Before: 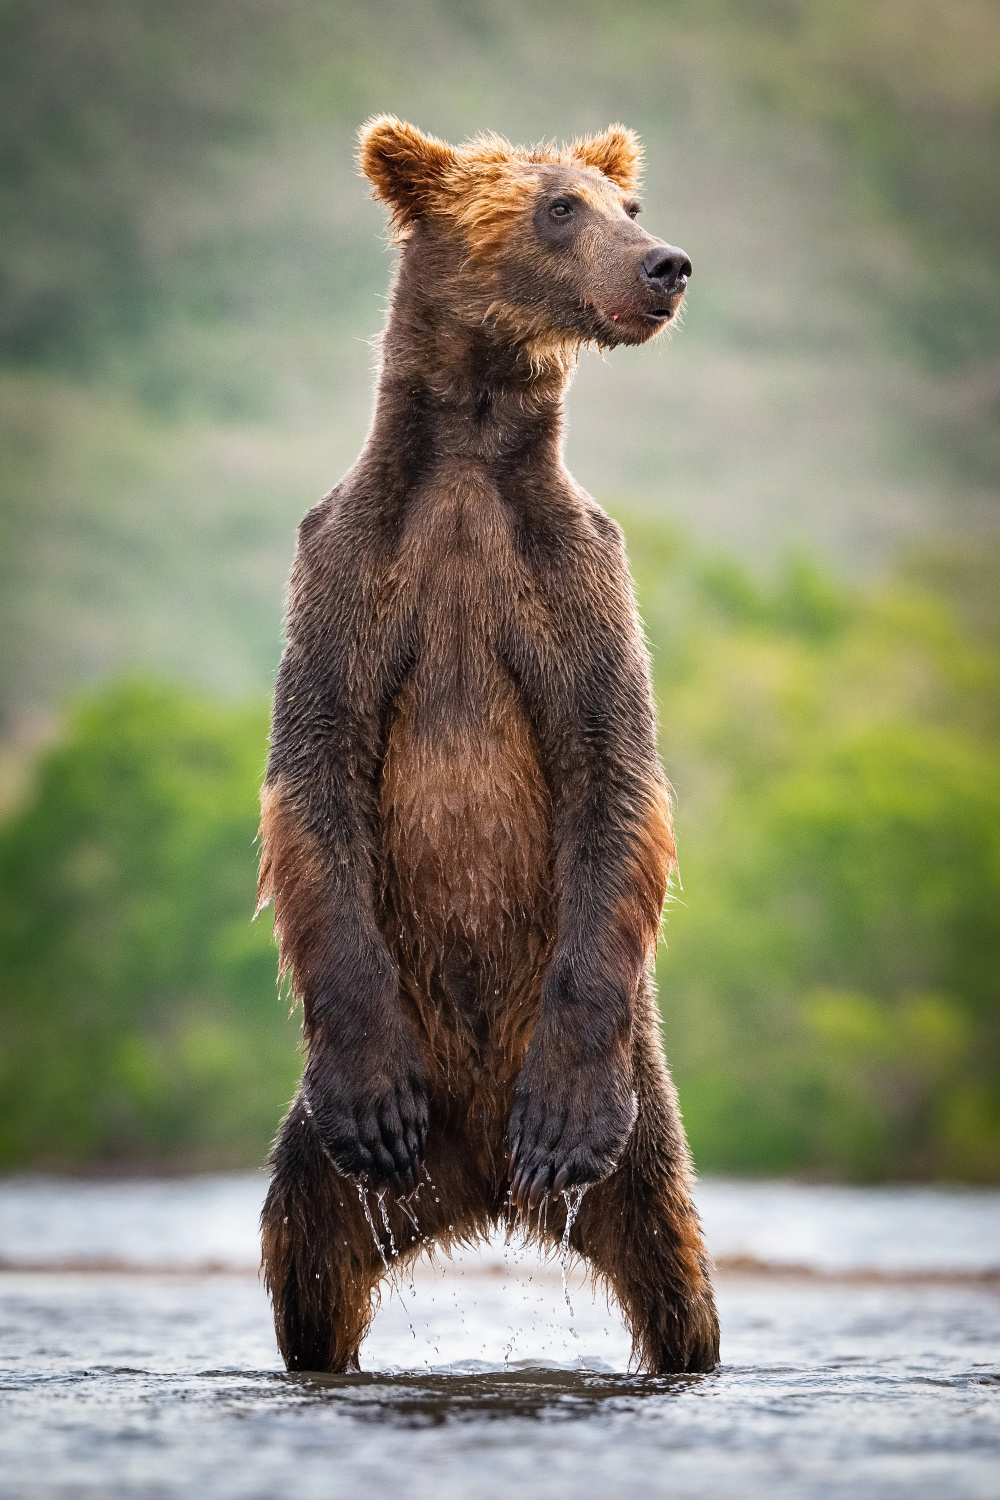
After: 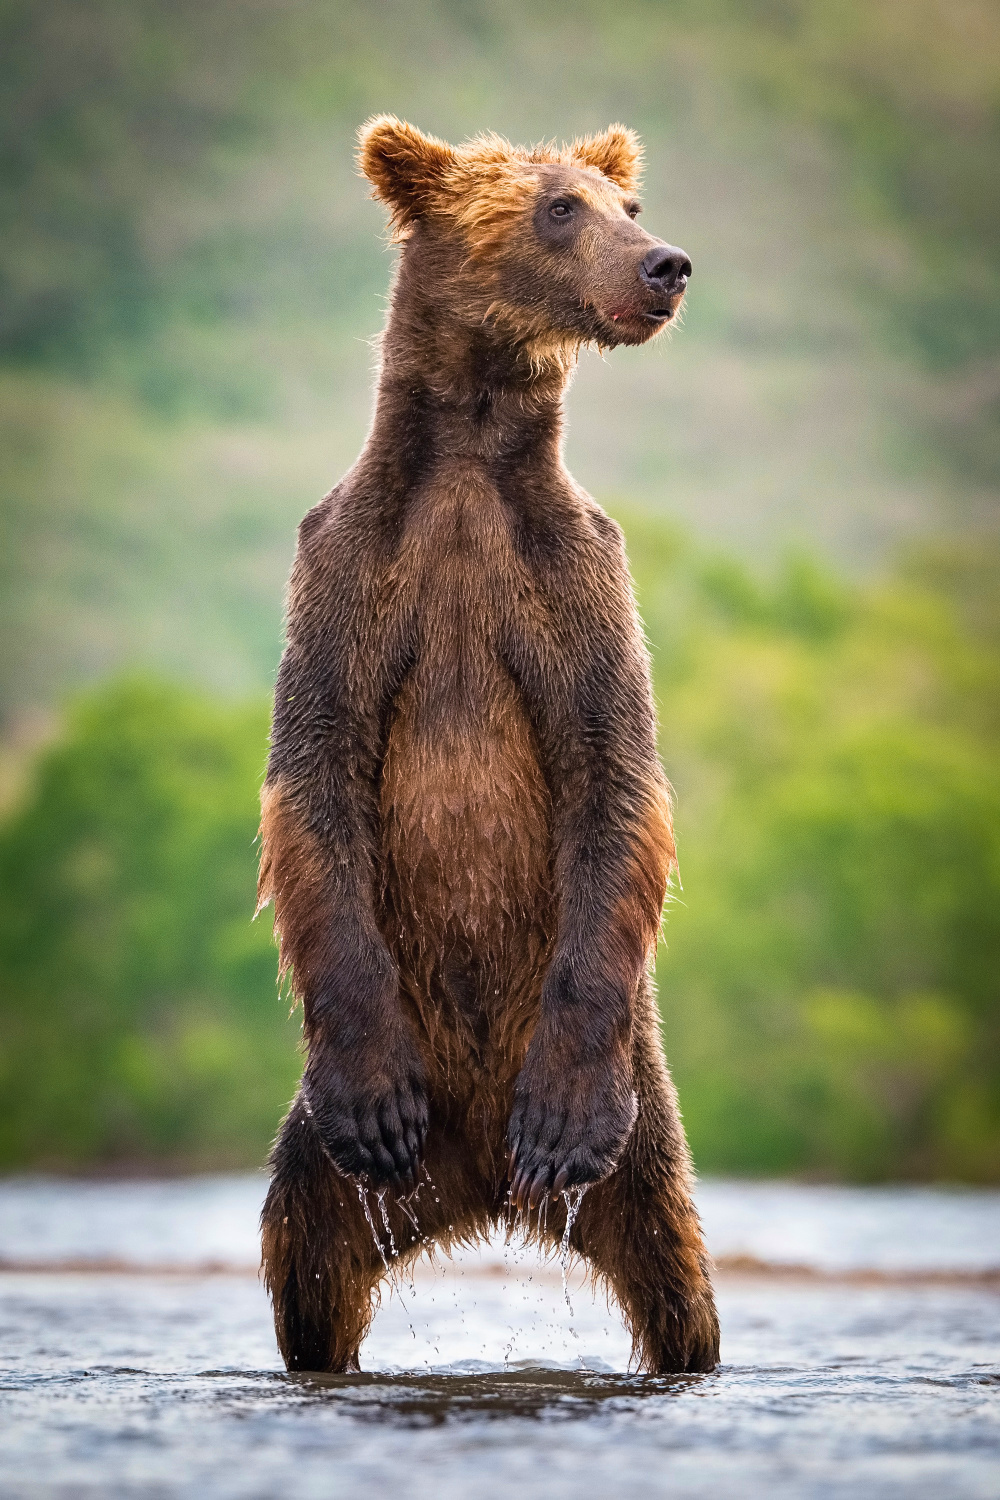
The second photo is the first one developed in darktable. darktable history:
velvia: strength 29.08%
